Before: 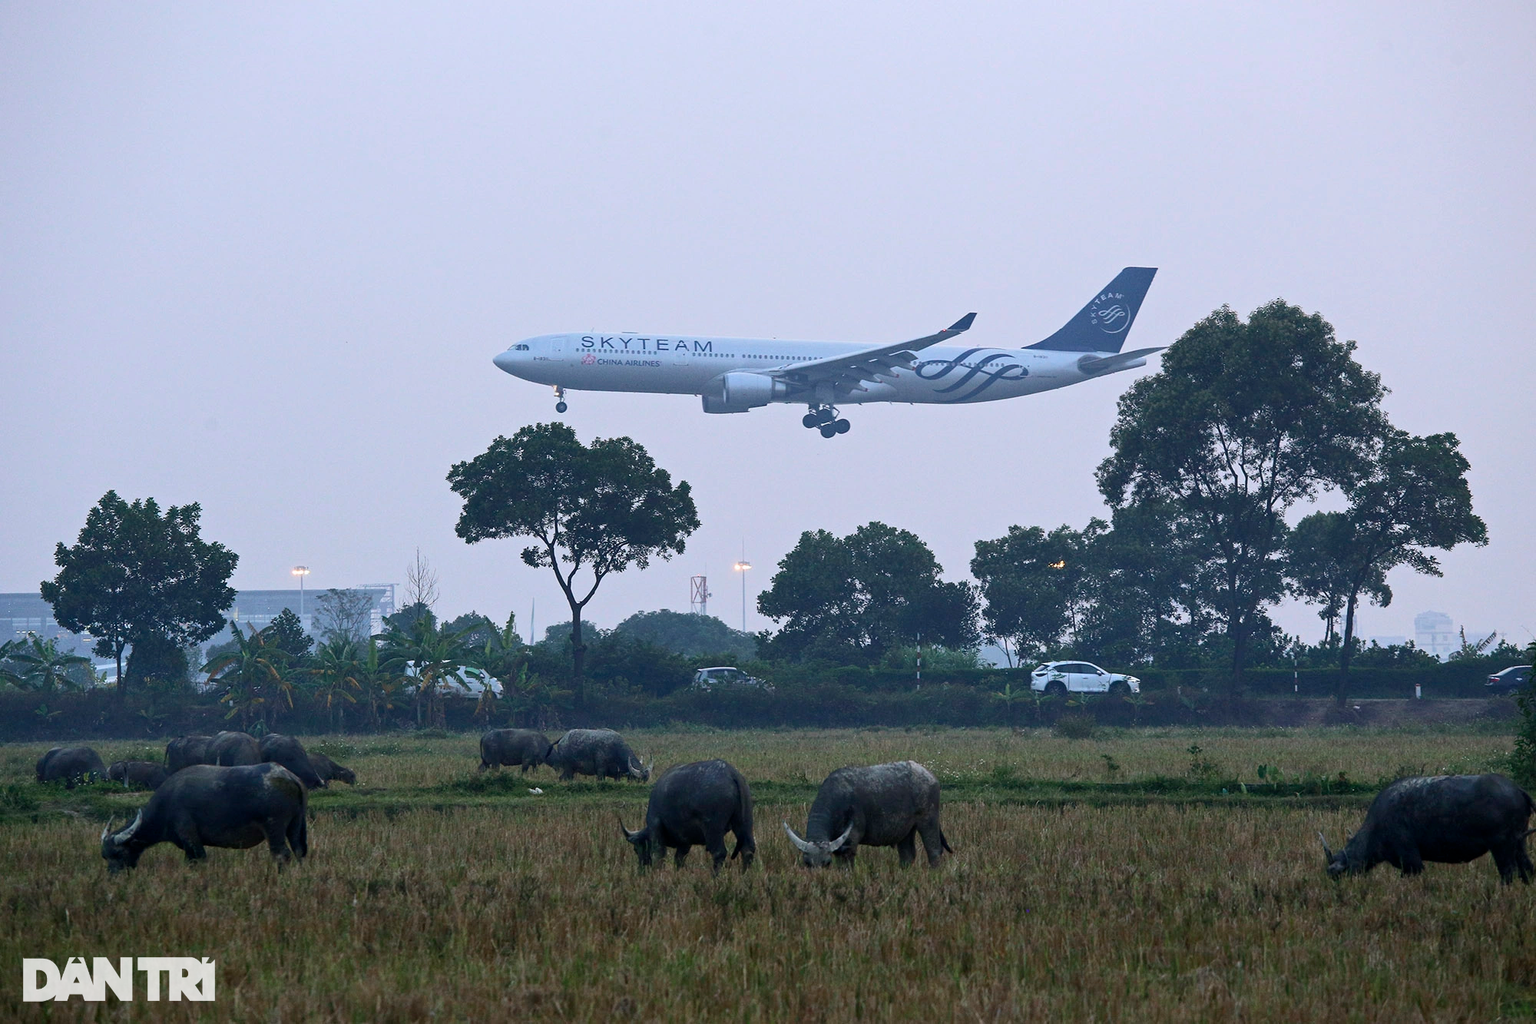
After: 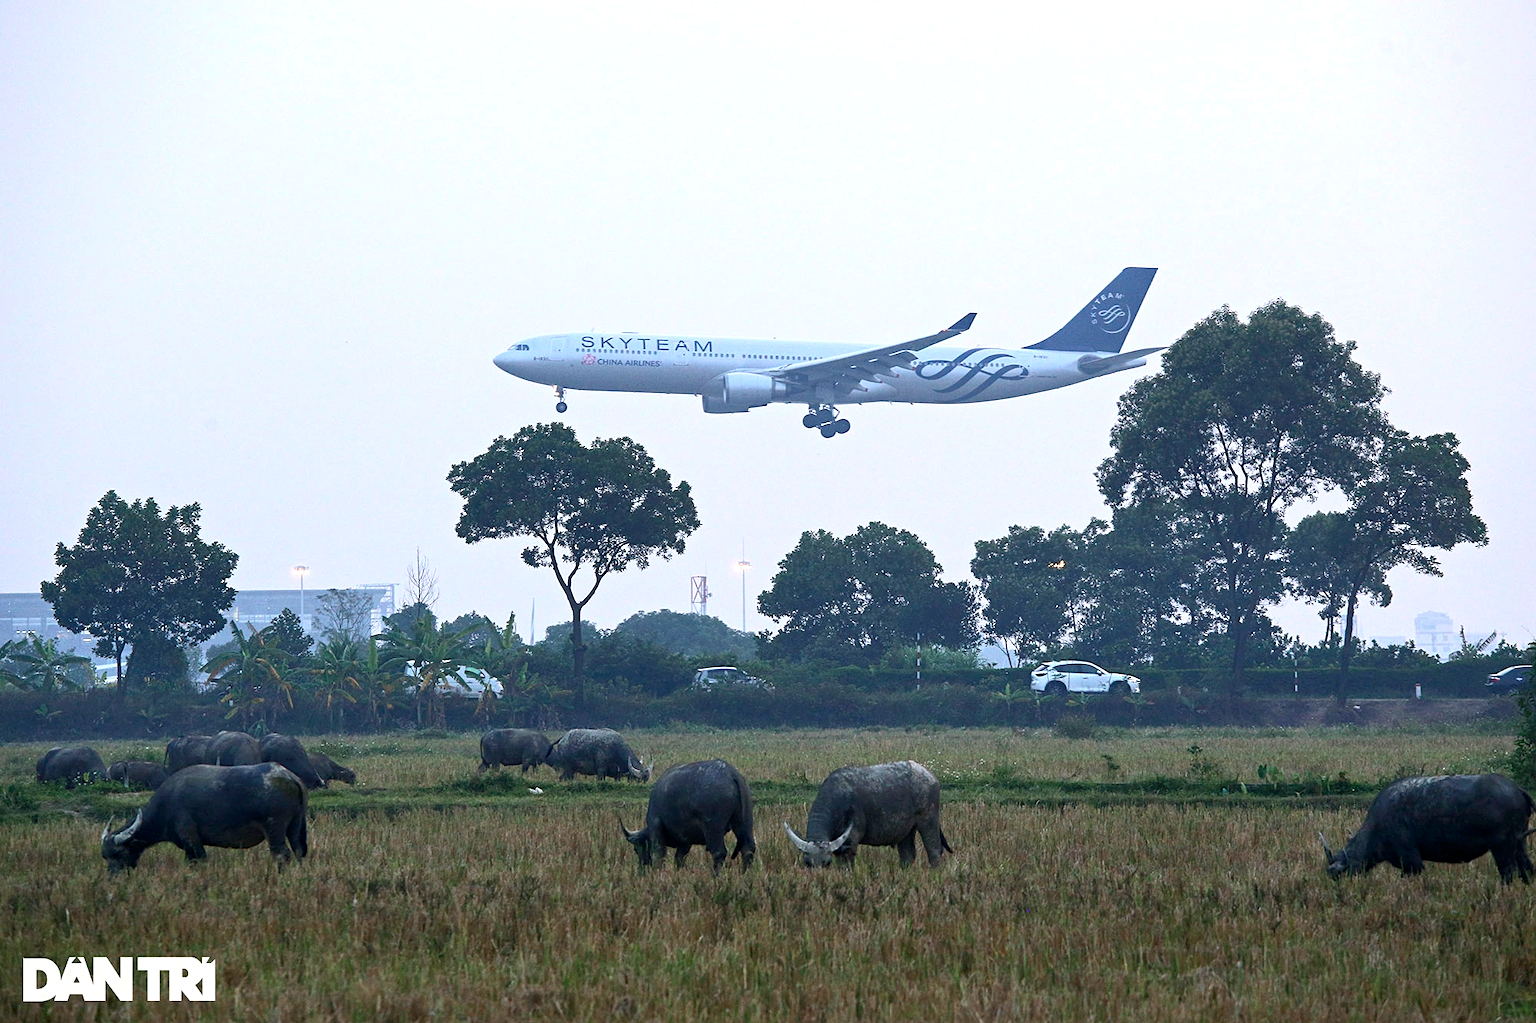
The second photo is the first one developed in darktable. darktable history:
exposure: exposure 0.6 EV, compensate highlight preservation false
sharpen: amount 0.2
